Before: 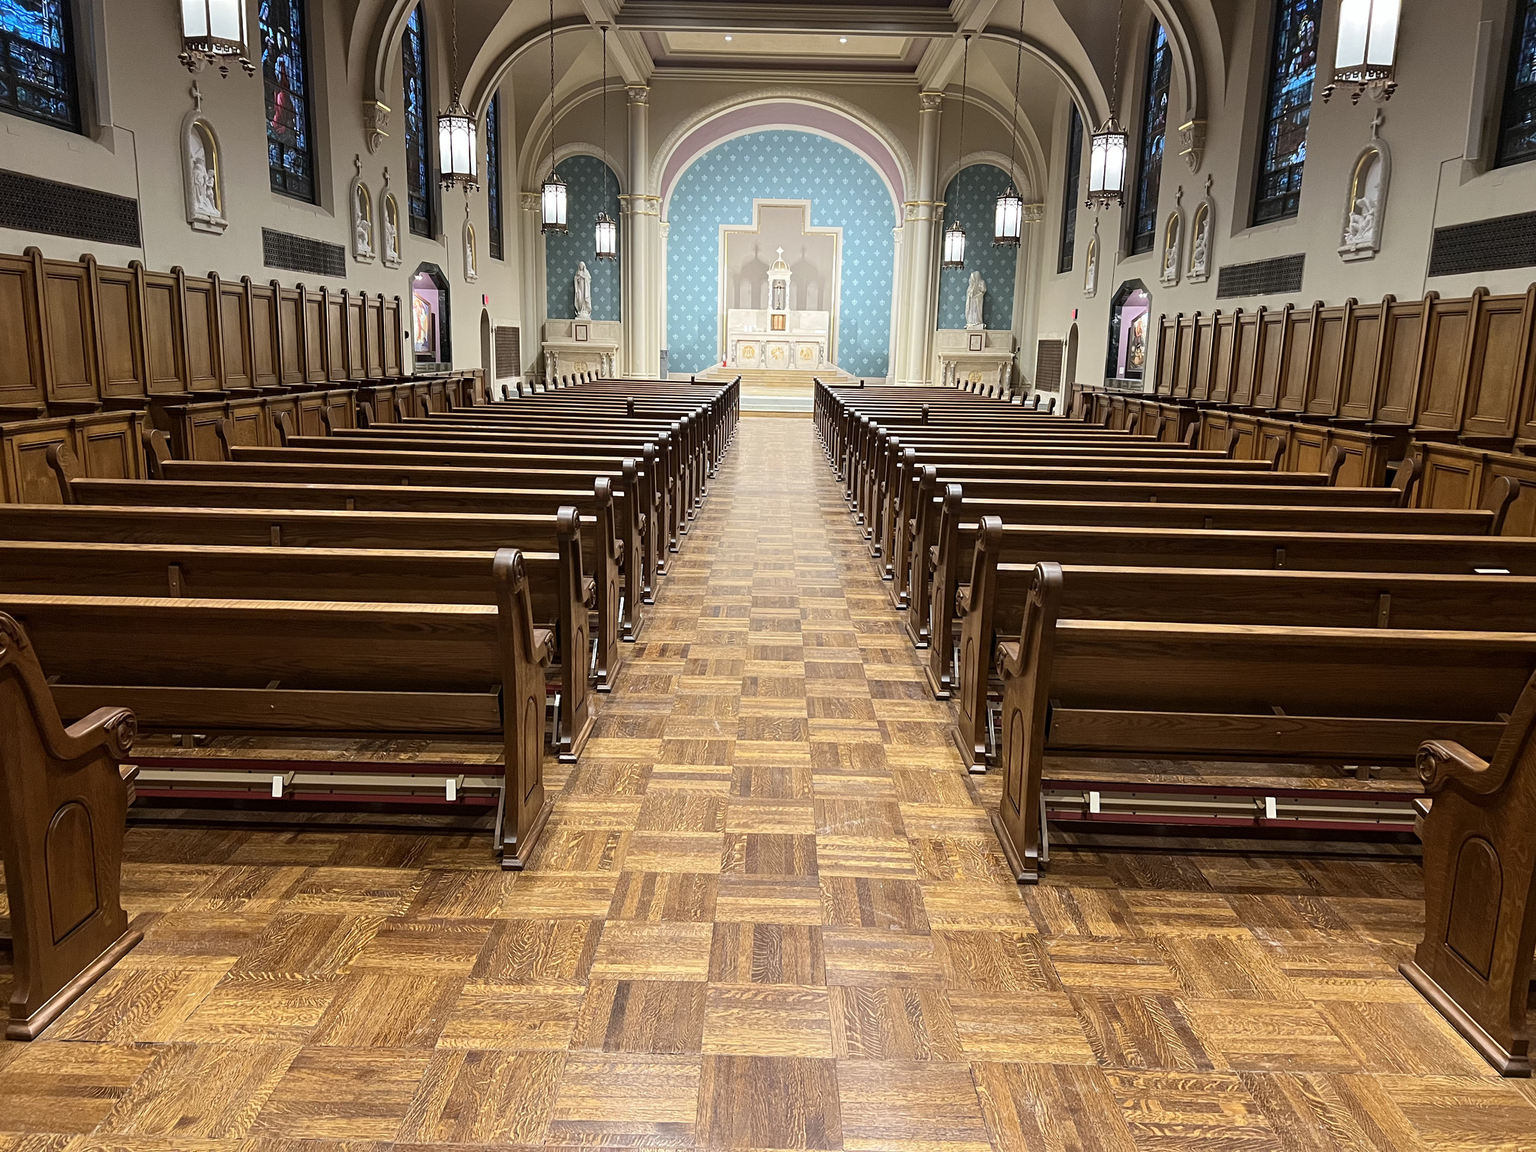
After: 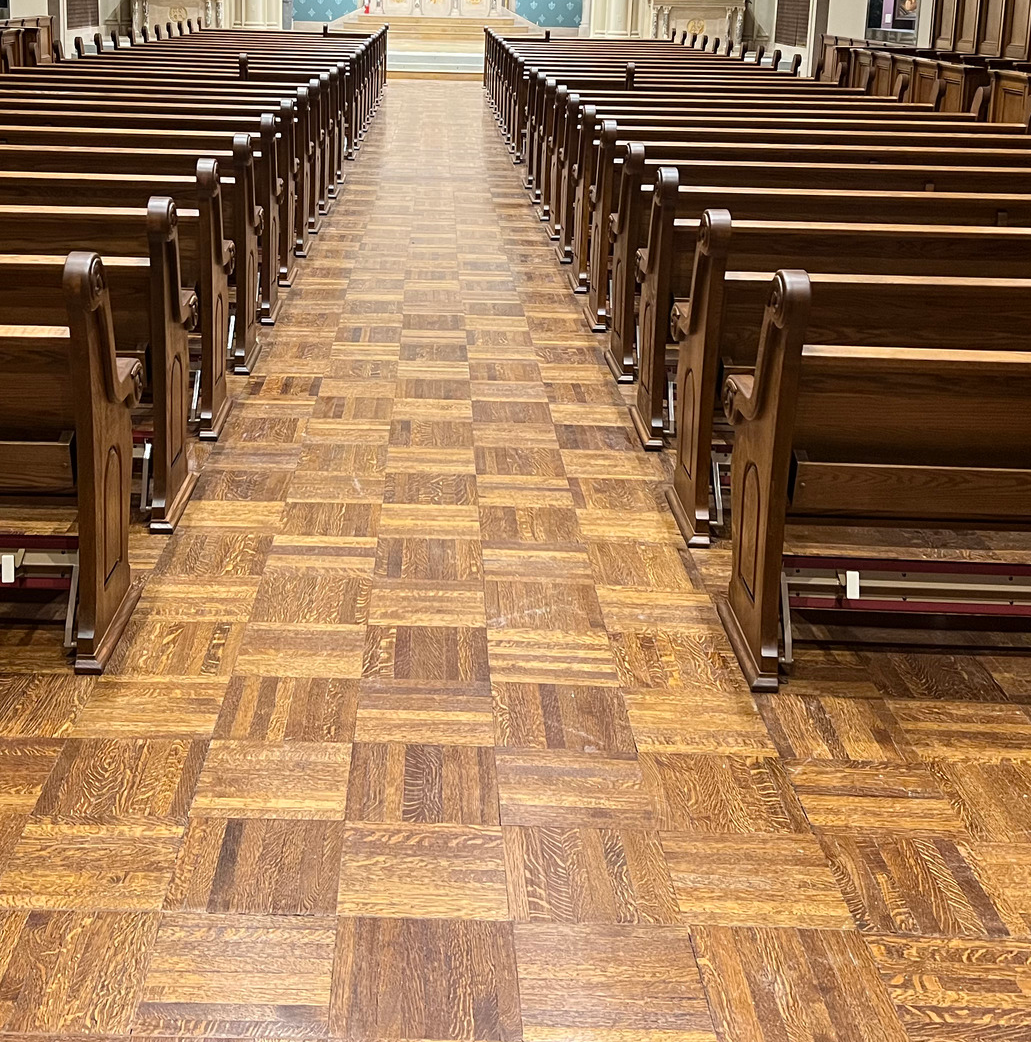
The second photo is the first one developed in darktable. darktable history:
crop and rotate: left 28.994%, top 31.084%, right 19.841%
